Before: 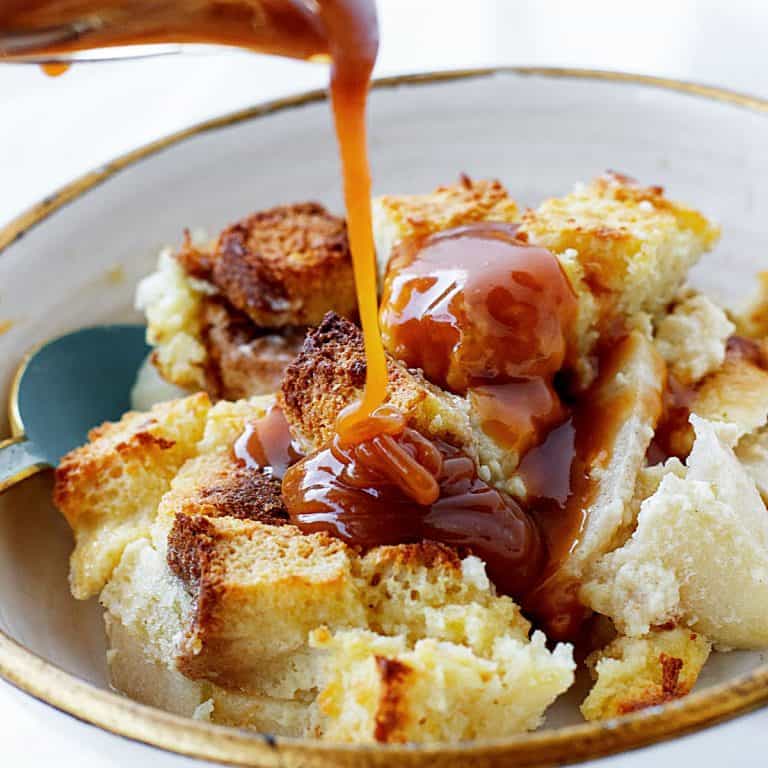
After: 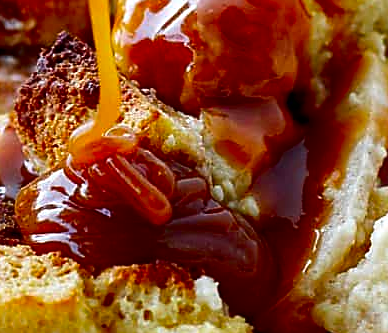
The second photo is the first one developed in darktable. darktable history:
exposure: black level correction 0.001, exposure 0.192 EV, compensate exposure bias true, compensate highlight preservation false
crop: left 34.793%, top 36.577%, right 14.568%, bottom 20.03%
contrast brightness saturation: brightness -0.245, saturation 0.198
sharpen: radius 1.502, amount 0.415, threshold 1.432
shadows and highlights: shadows 61.15, highlights -60.13, soften with gaussian
